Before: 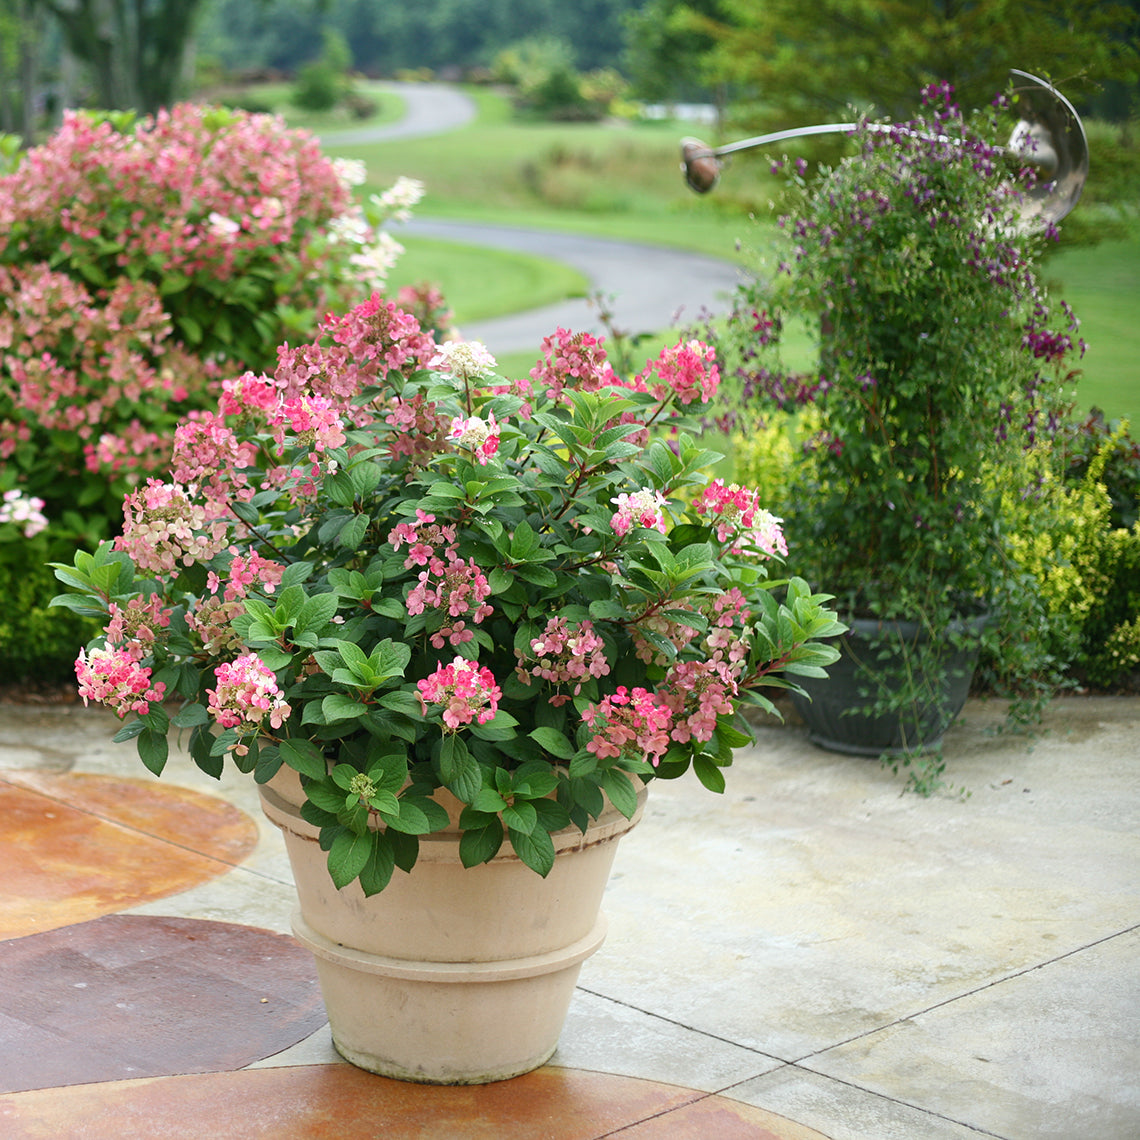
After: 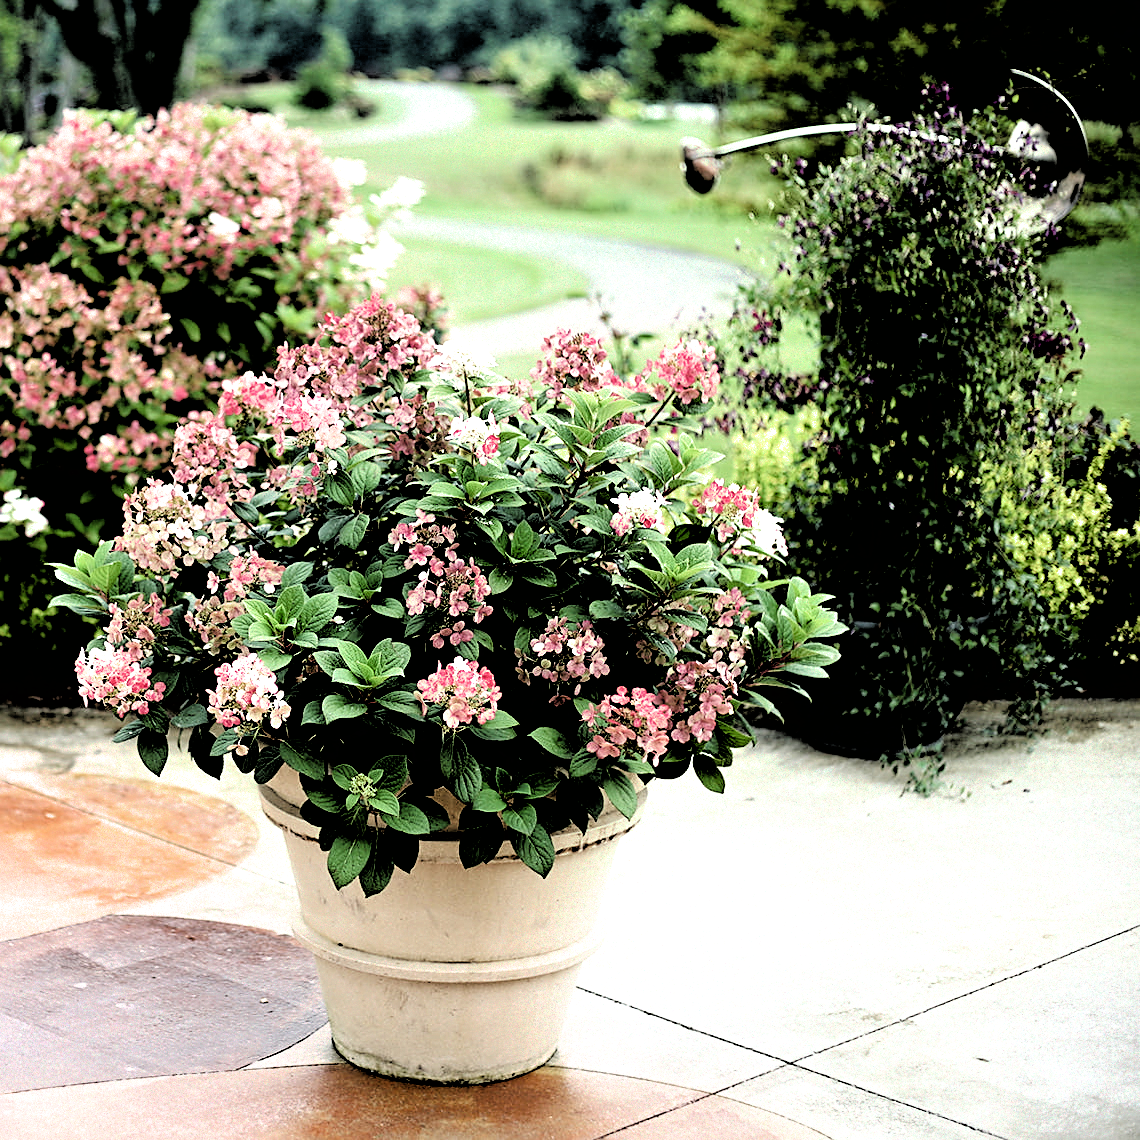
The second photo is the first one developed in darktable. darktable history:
sharpen: on, module defaults
filmic rgb: black relative exposure -1 EV, white relative exposure 2.05 EV, hardness 1.52, contrast 2.25, enable highlight reconstruction true
shadows and highlights: shadows 12, white point adjustment 1.2, highlights -0.36, soften with gaussian
